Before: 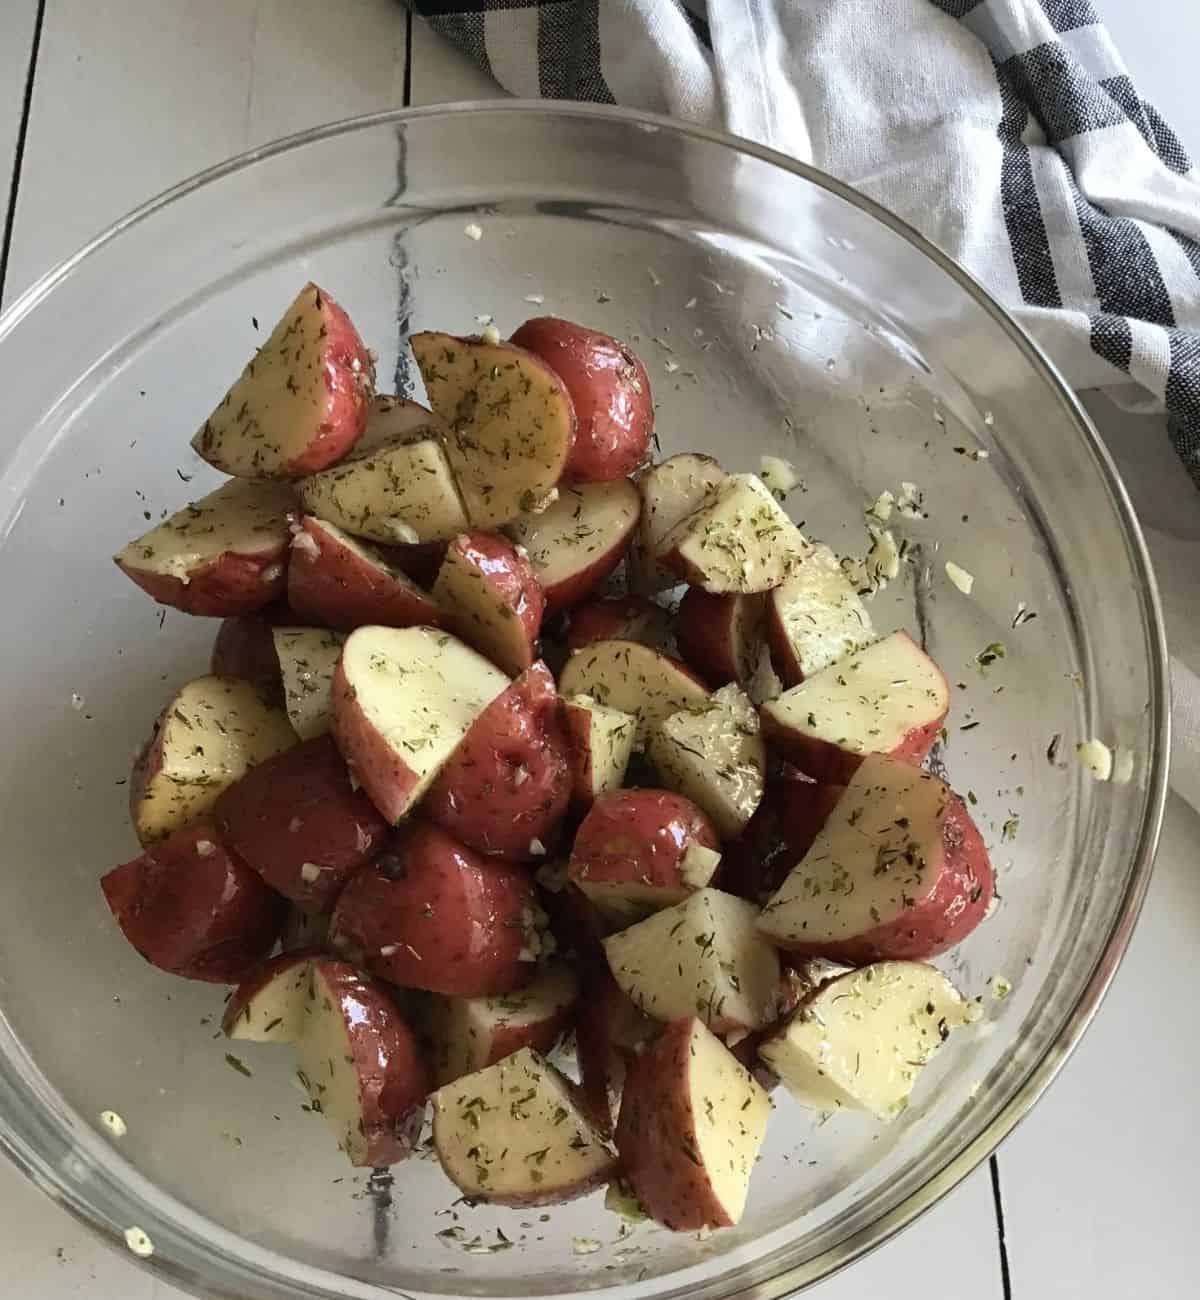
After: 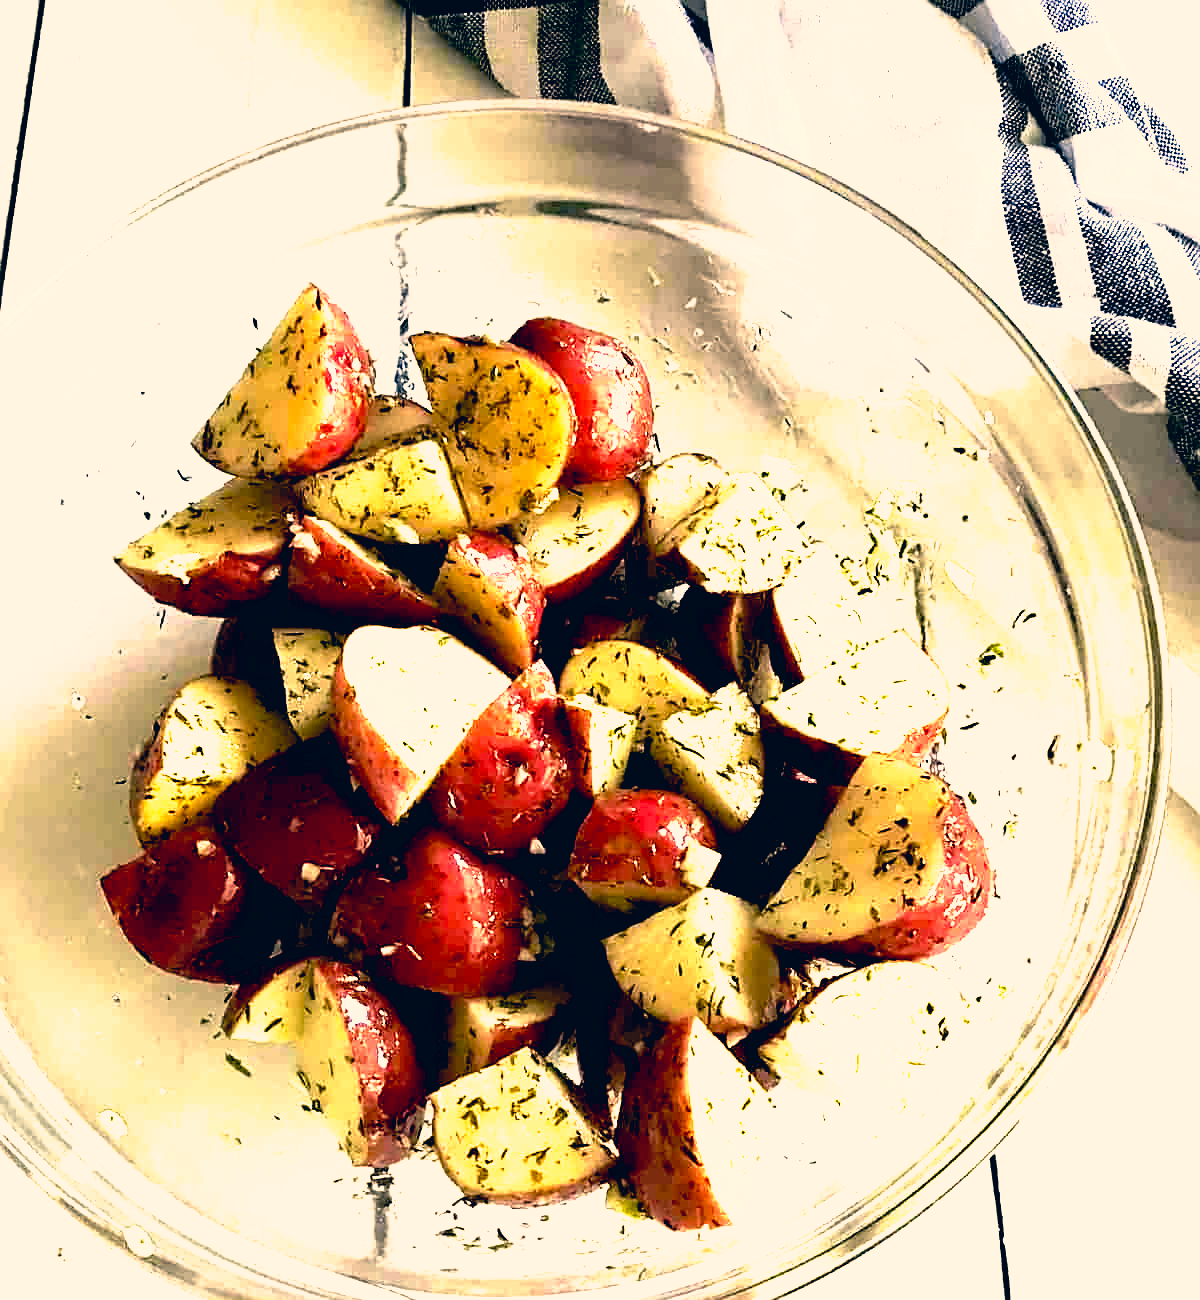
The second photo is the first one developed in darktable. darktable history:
sharpen: on, module defaults
color correction: highlights a* 10.32, highlights b* 14.66, shadows a* -9.59, shadows b* -15.02
shadows and highlights: radius 334.93, shadows 63.48, highlights 6.06, compress 87.7%, highlights color adjustment 39.73%, soften with gaussian
tone curve: curves: ch0 [(0, 0) (0.003, 0.01) (0.011, 0.011) (0.025, 0.008) (0.044, 0.007) (0.069, 0.006) (0.1, 0.005) (0.136, 0.015) (0.177, 0.094) (0.224, 0.241) (0.277, 0.369) (0.335, 0.5) (0.399, 0.648) (0.468, 0.811) (0.543, 0.975) (0.623, 0.989) (0.709, 0.989) (0.801, 0.99) (0.898, 0.99) (1, 1)], preserve colors none
